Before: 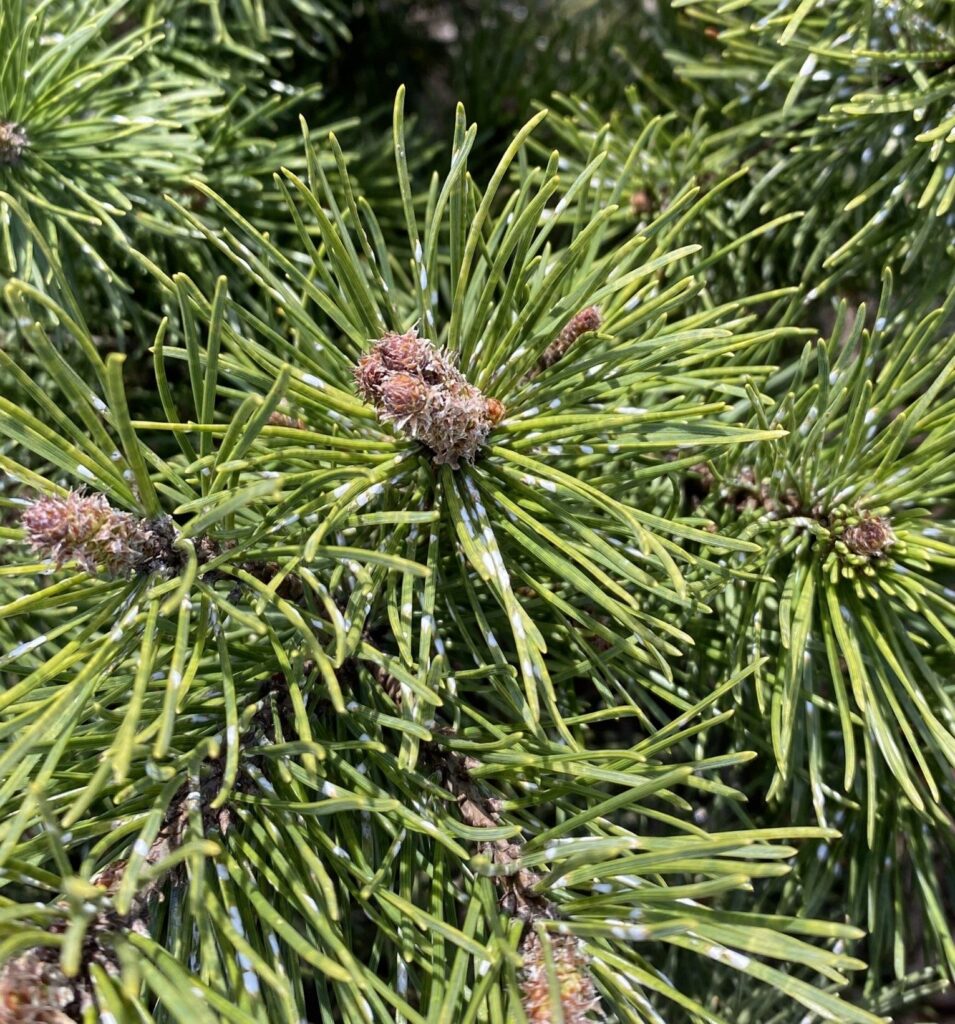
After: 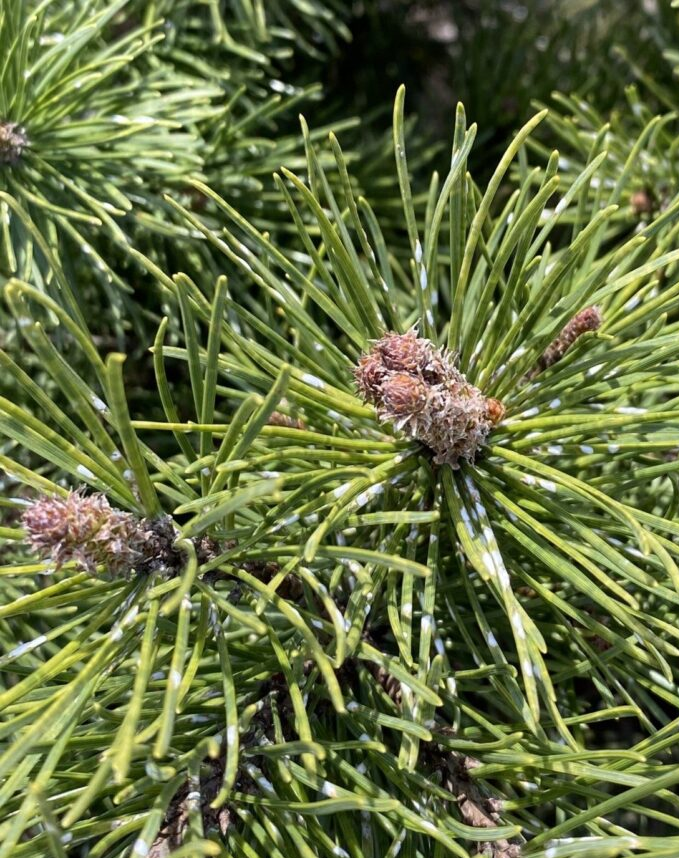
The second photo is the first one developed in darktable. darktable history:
crop: right 28.876%, bottom 16.156%
tone equalizer: on, module defaults
